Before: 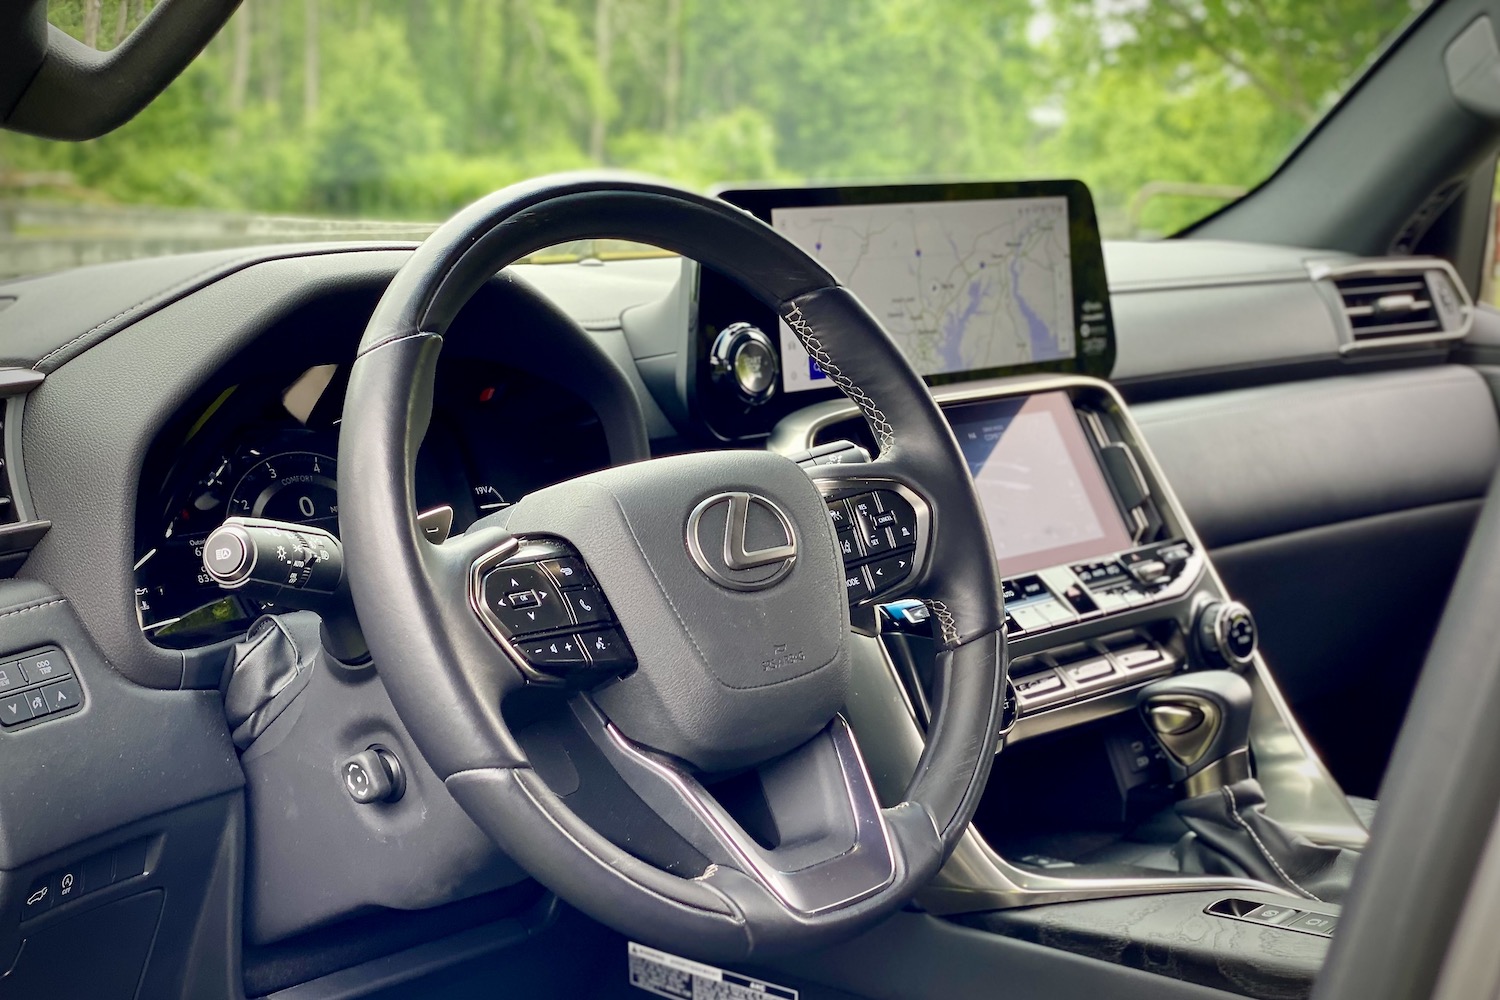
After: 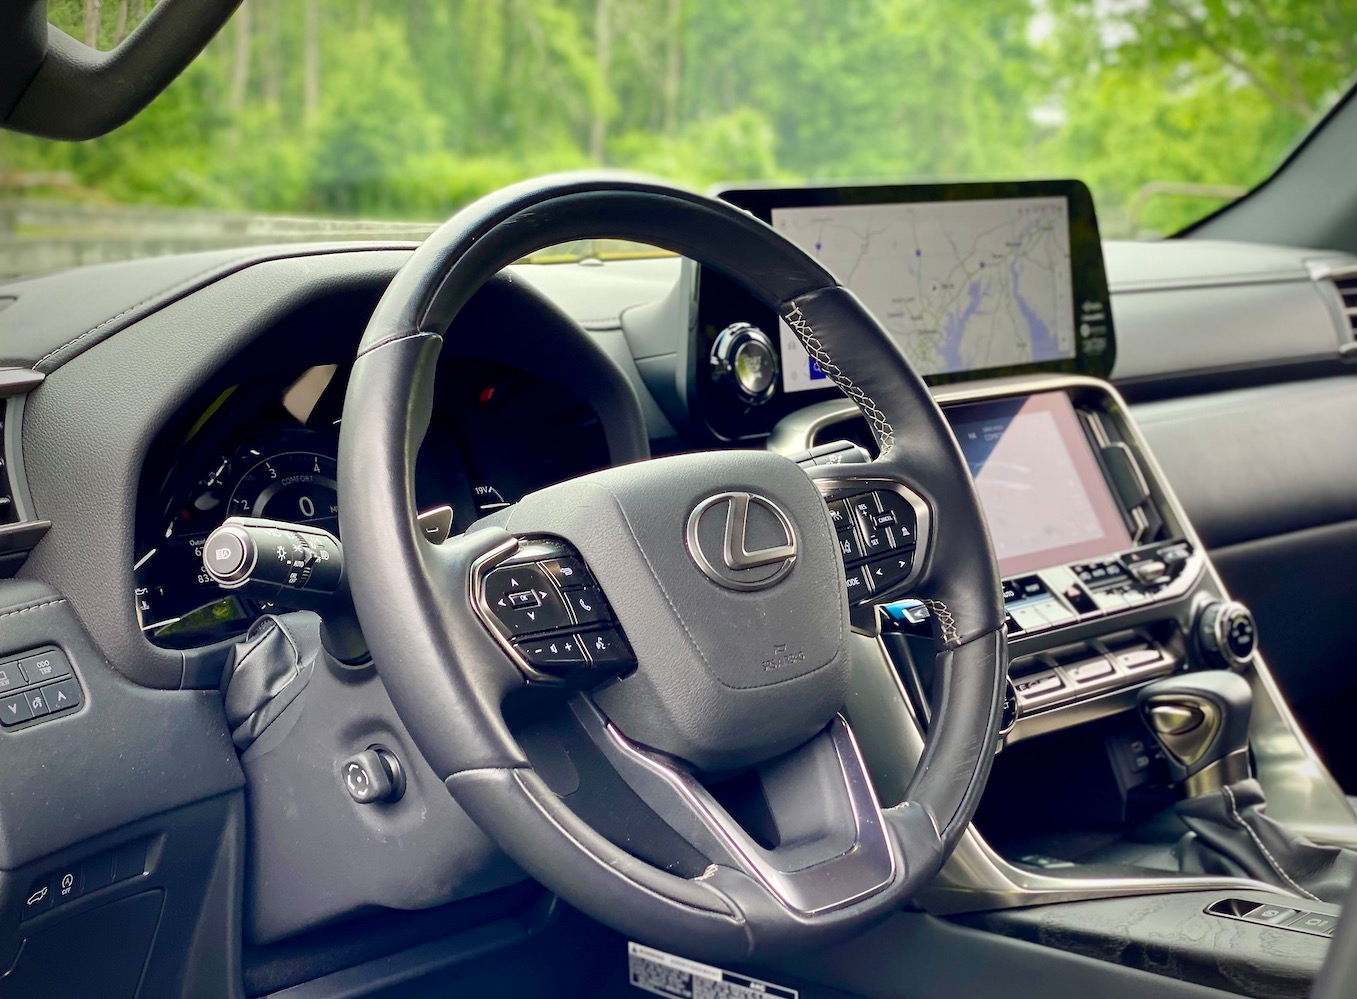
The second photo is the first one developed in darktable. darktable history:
levels: mode automatic, black 0.023%, white 99.97%, levels [0.062, 0.494, 0.925]
crop: right 9.509%, bottom 0.031%
